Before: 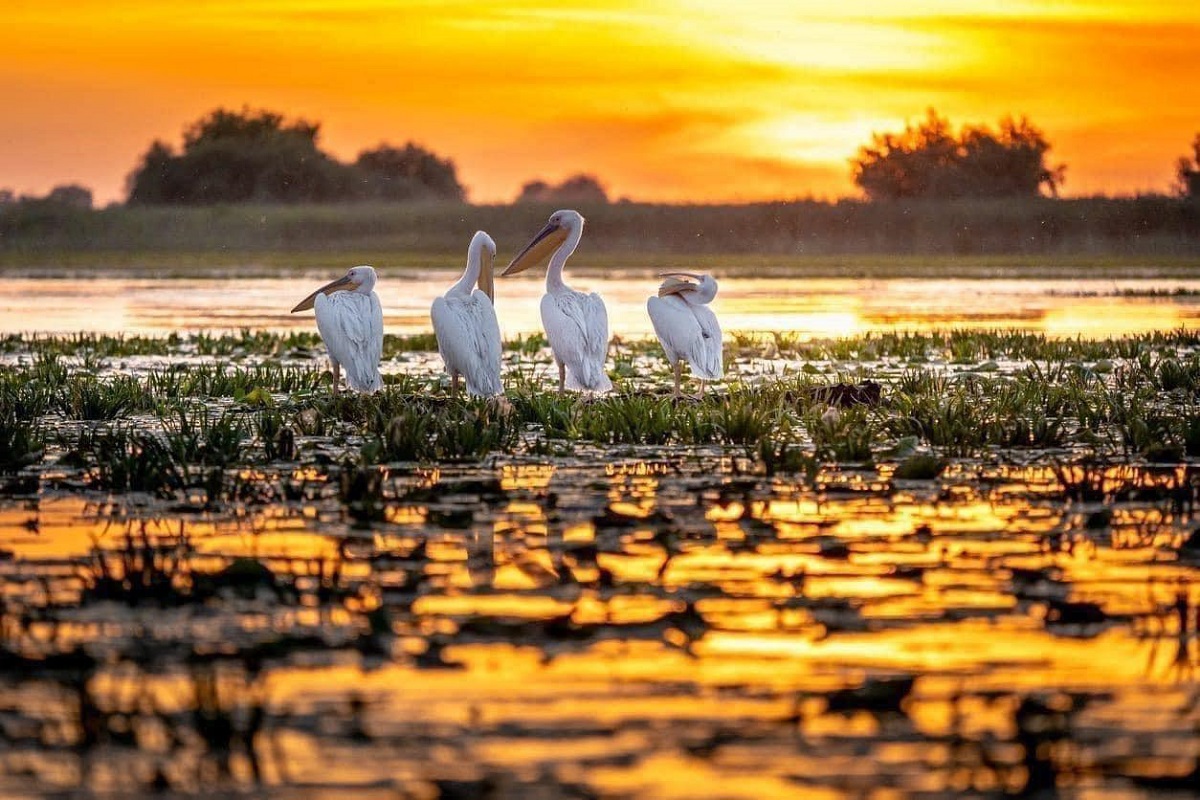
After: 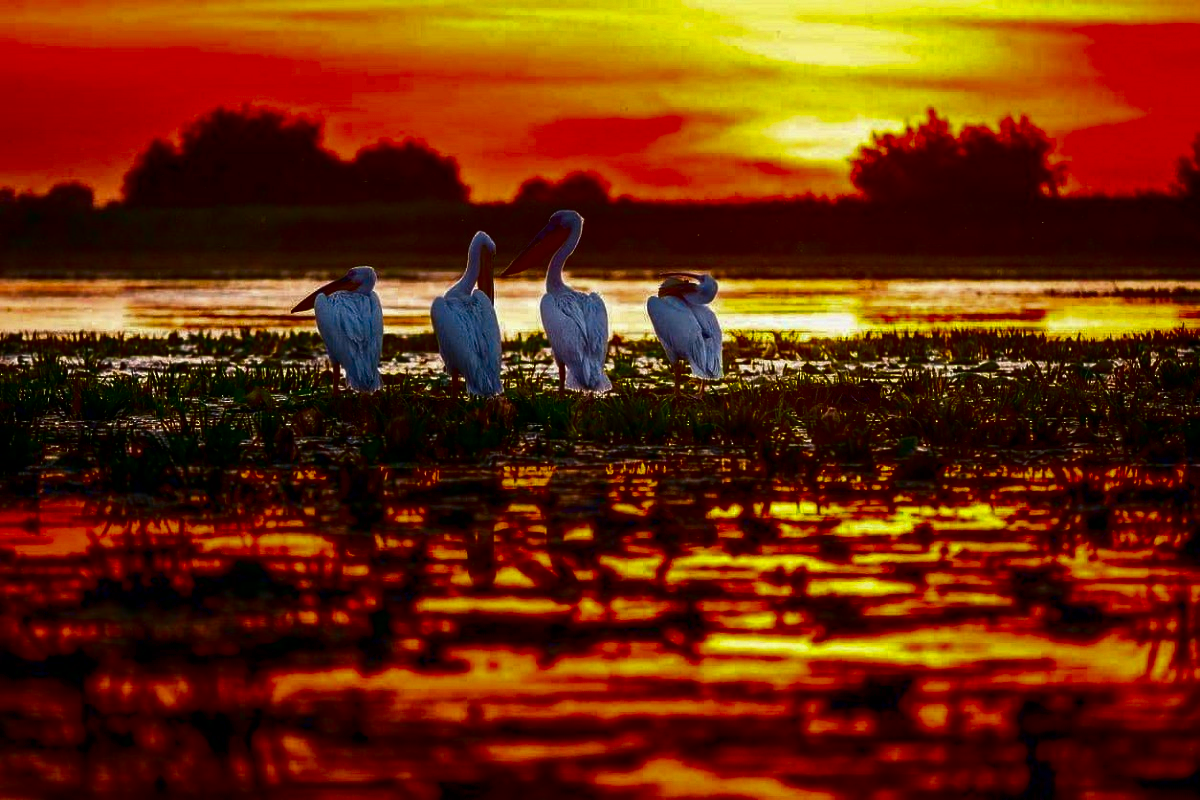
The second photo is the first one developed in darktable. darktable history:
contrast brightness saturation: brightness -1, saturation 1
exposure: compensate highlight preservation false
